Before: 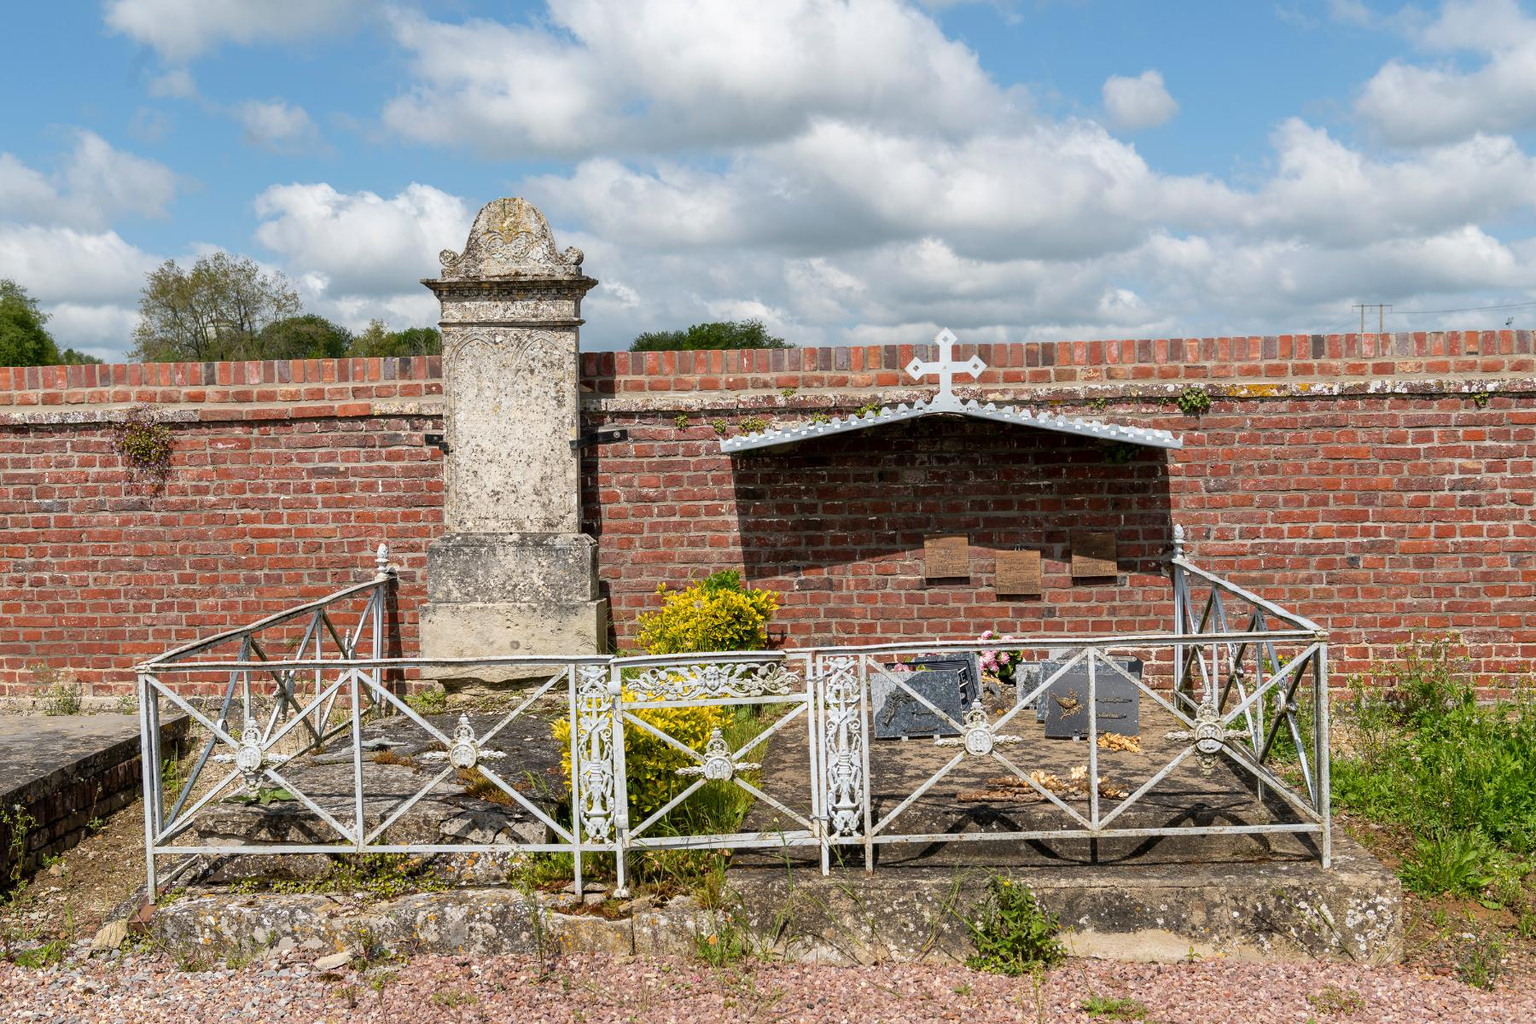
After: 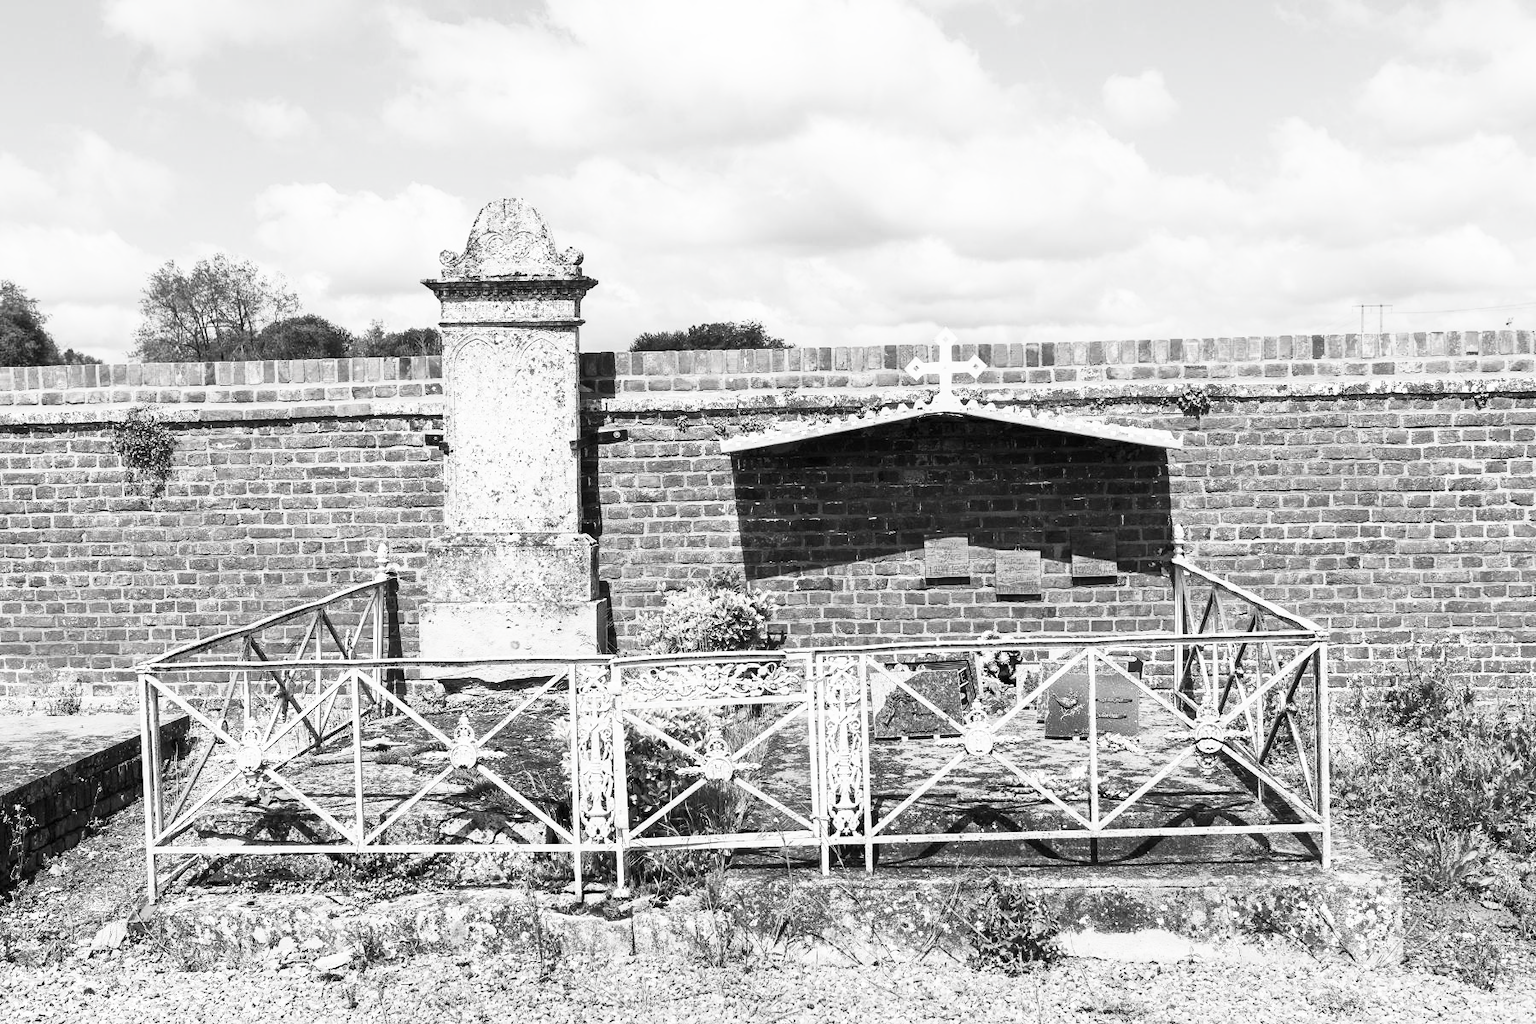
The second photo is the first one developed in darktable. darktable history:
contrast brightness saturation: contrast 0.529, brightness 0.472, saturation -0.988
